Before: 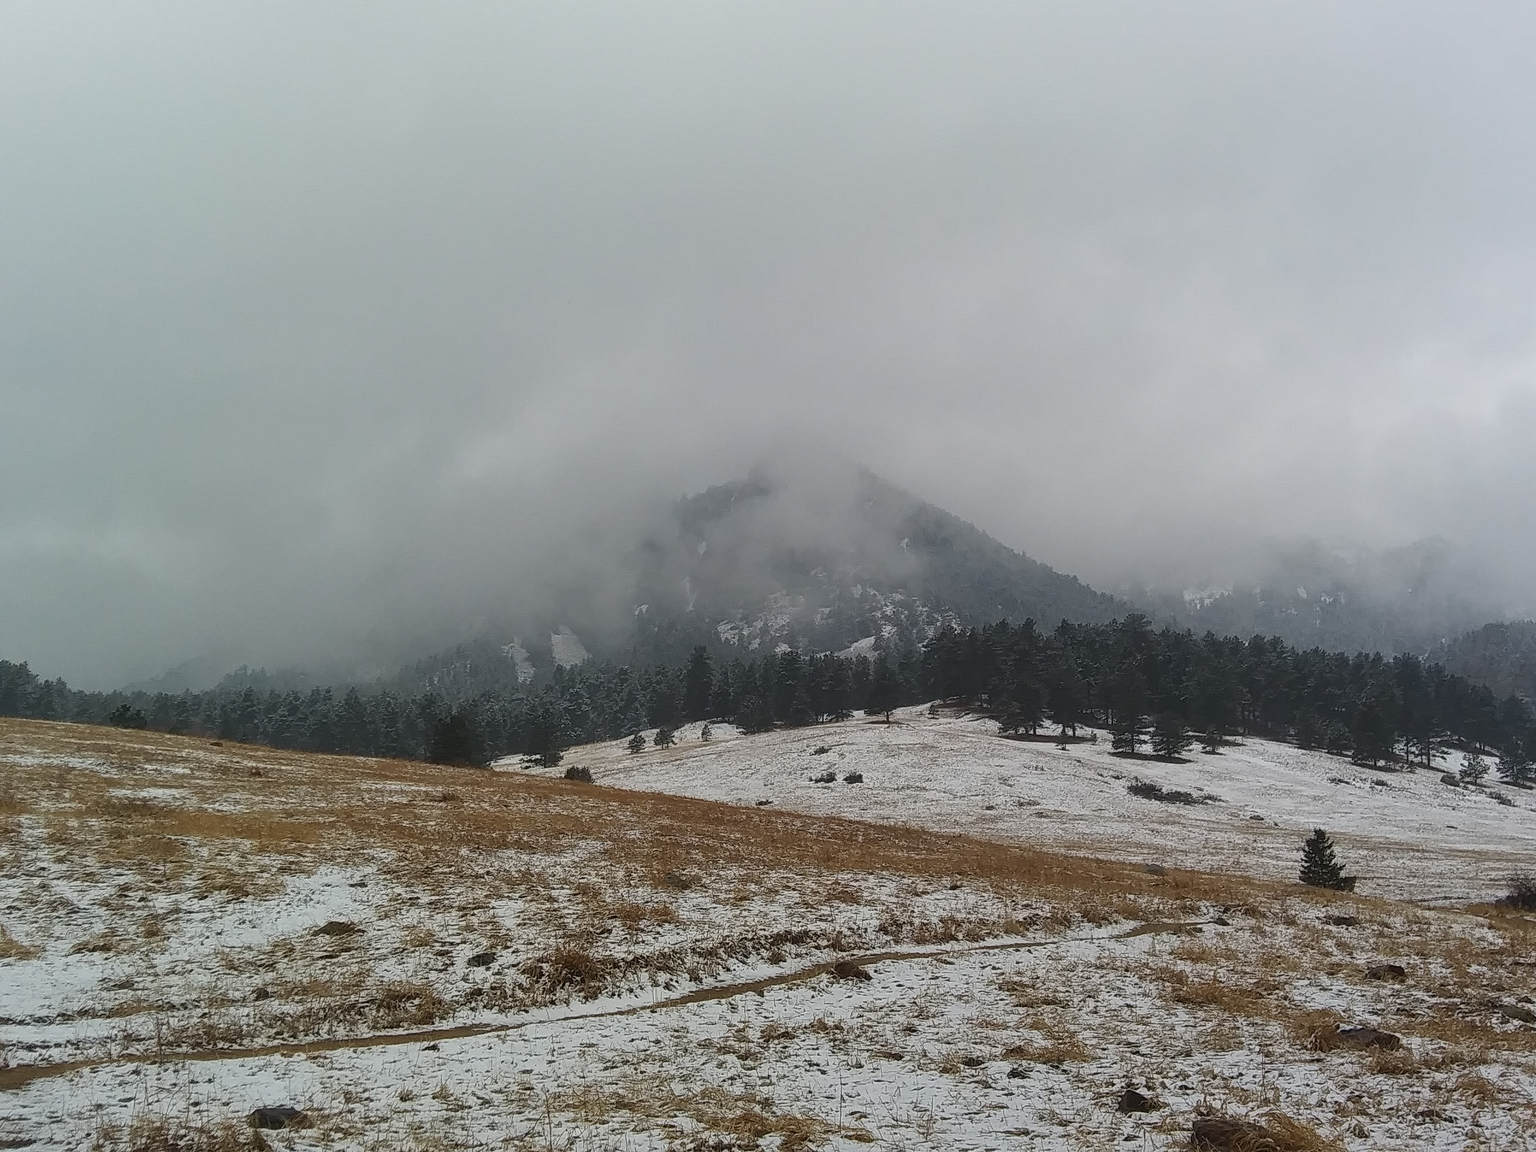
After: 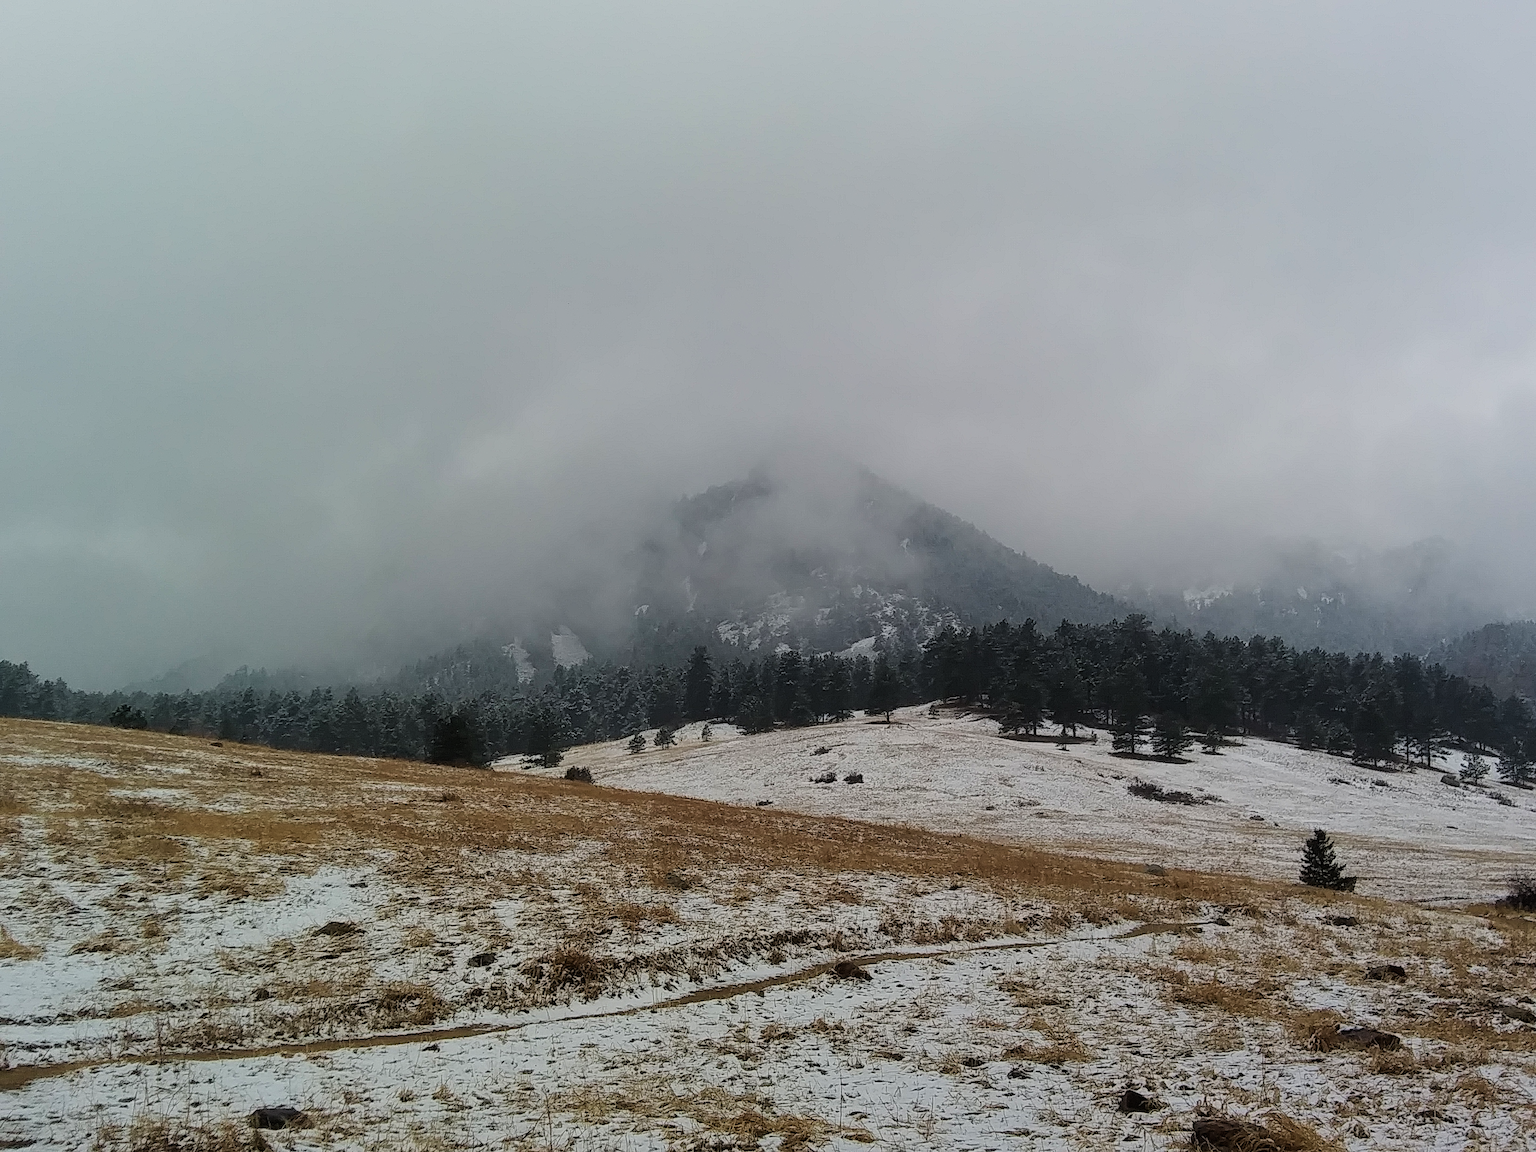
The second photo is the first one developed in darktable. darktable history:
velvia: on, module defaults
filmic rgb: black relative exposure -5.83 EV, white relative exposure 3.4 EV, hardness 3.68
